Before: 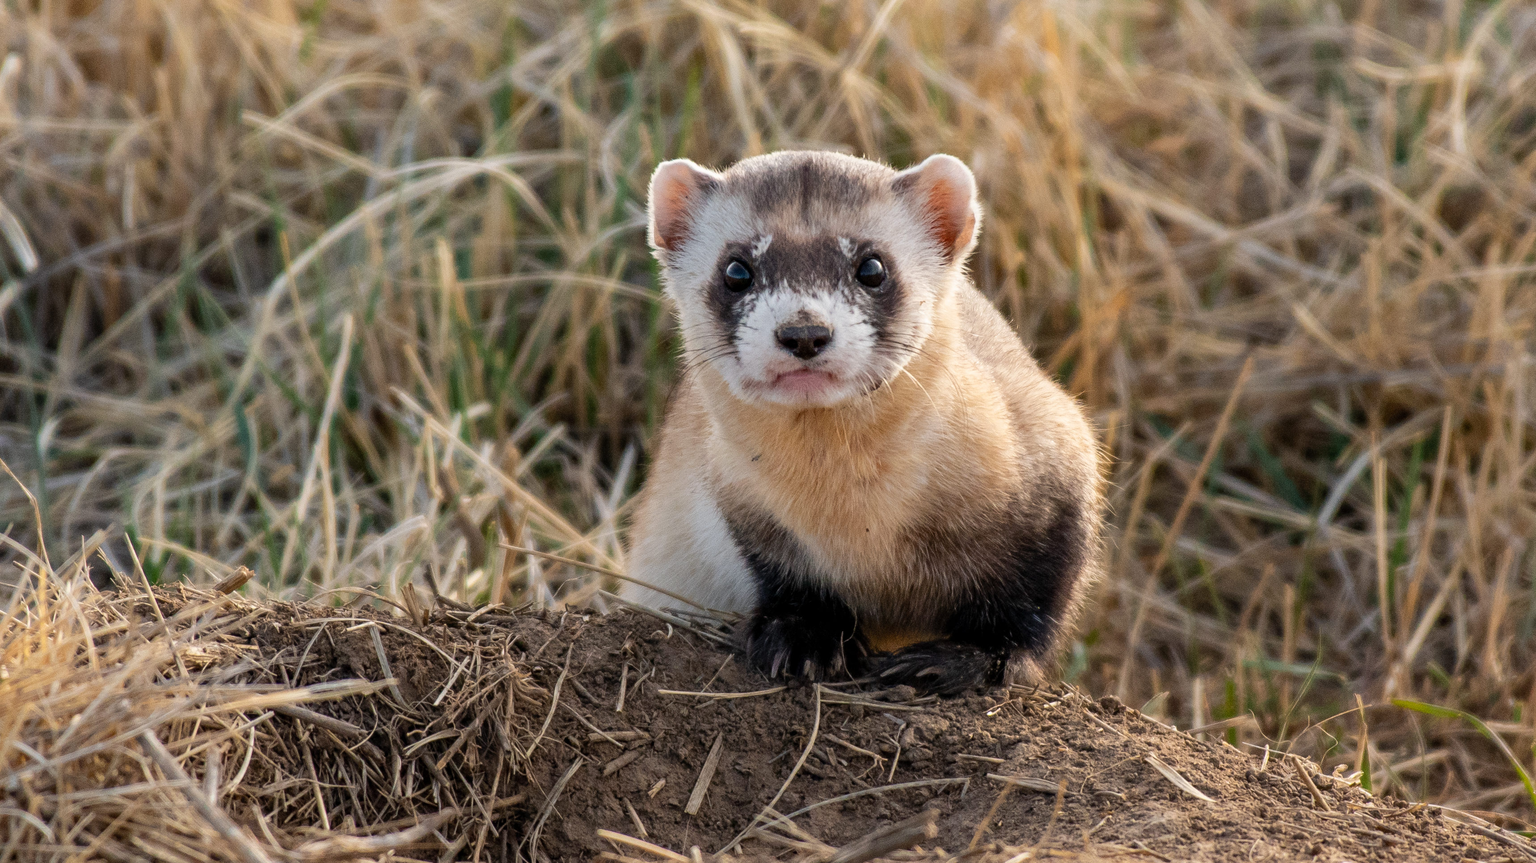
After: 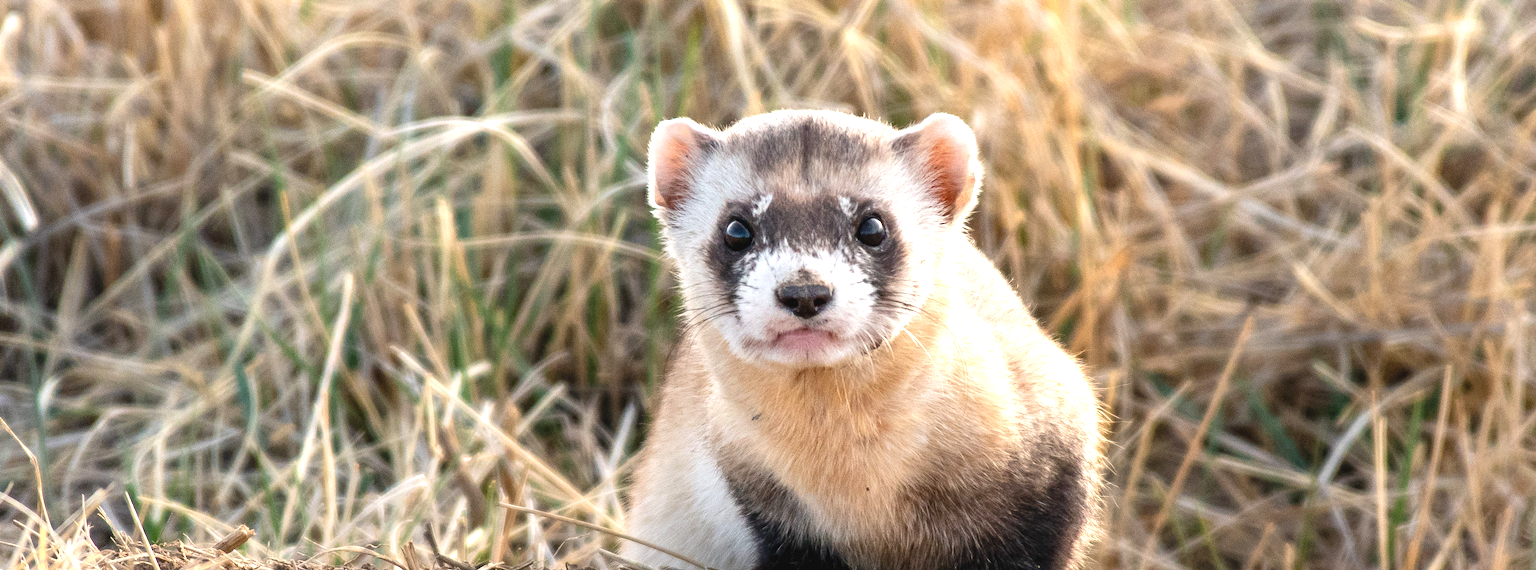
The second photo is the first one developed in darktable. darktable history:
crop and rotate: top 4.779%, bottom 29.072%
contrast brightness saturation: contrast -0.086, brightness -0.033, saturation -0.114
exposure: black level correction 0, exposure 1.107 EV, compensate highlight preservation false
